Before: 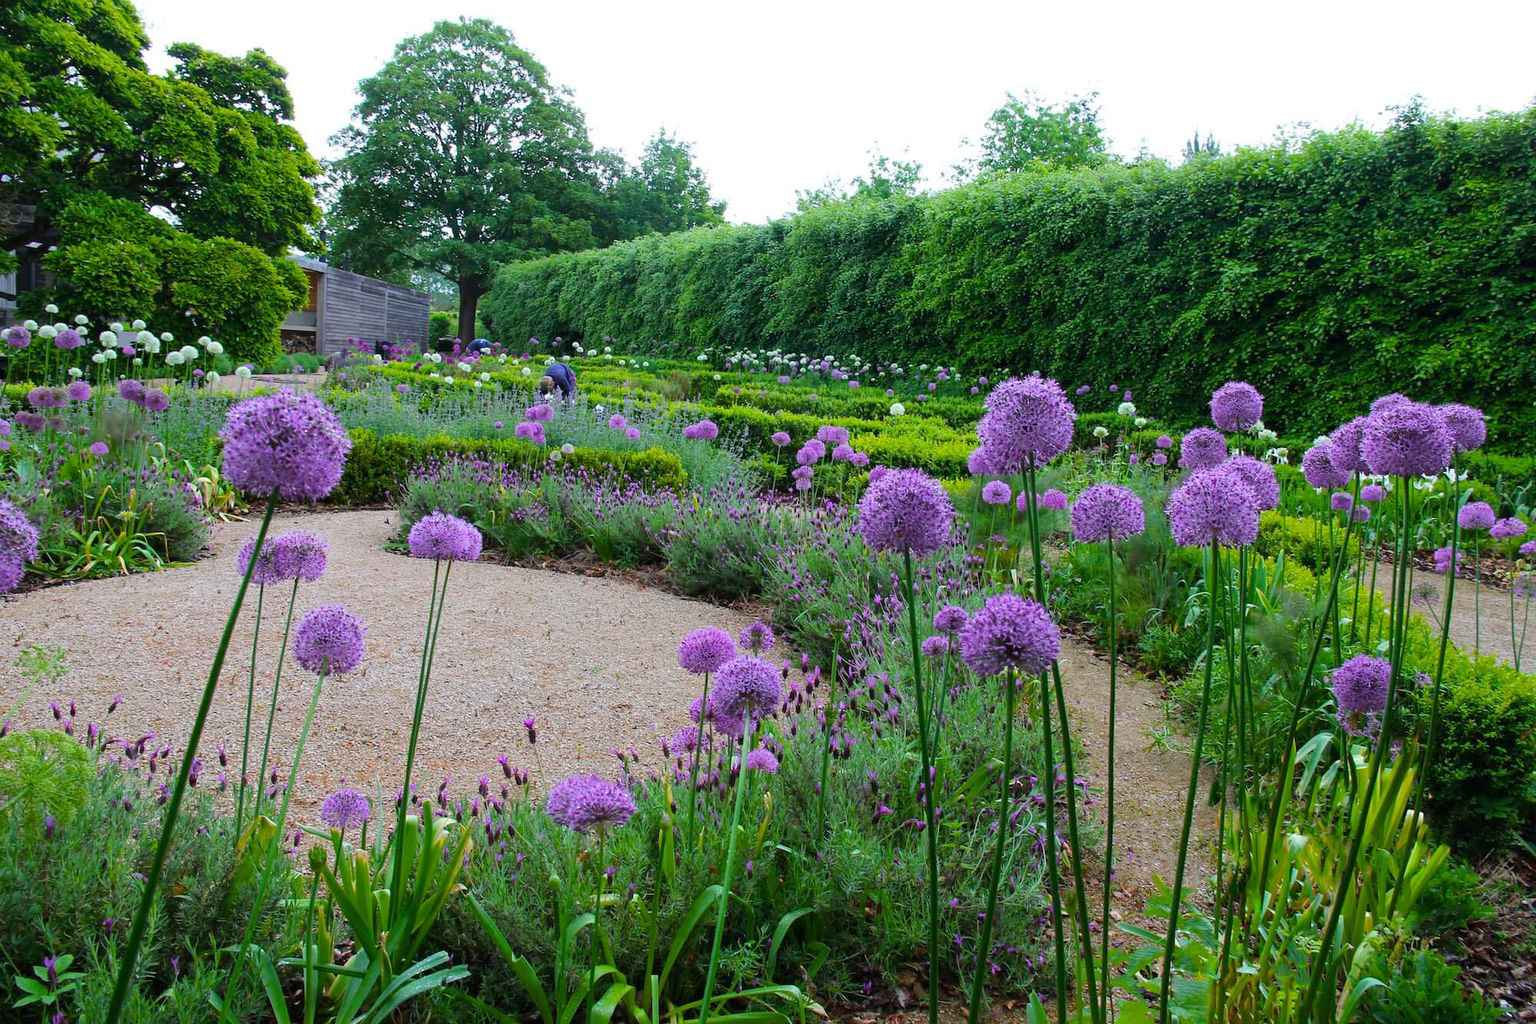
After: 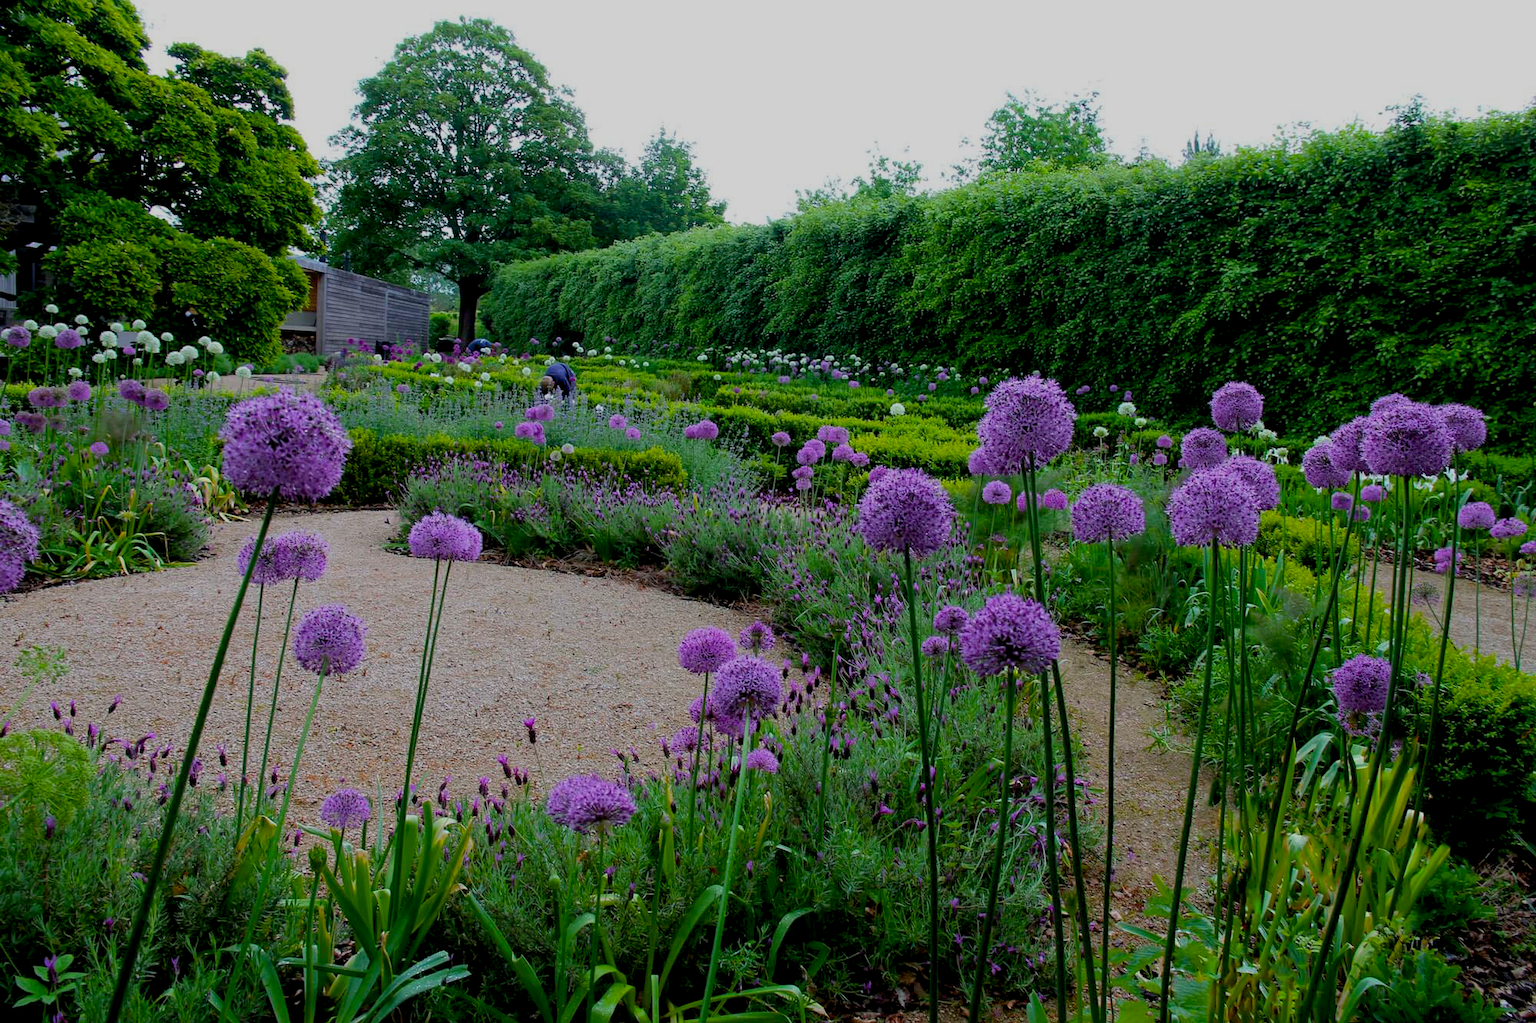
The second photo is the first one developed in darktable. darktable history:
exposure: black level correction 0.009, exposure -0.657 EV, compensate exposure bias true, compensate highlight preservation false
color balance rgb: global offset › luminance -0.467%, perceptual saturation grading › global saturation -0.148%, global vibrance 14.244%
